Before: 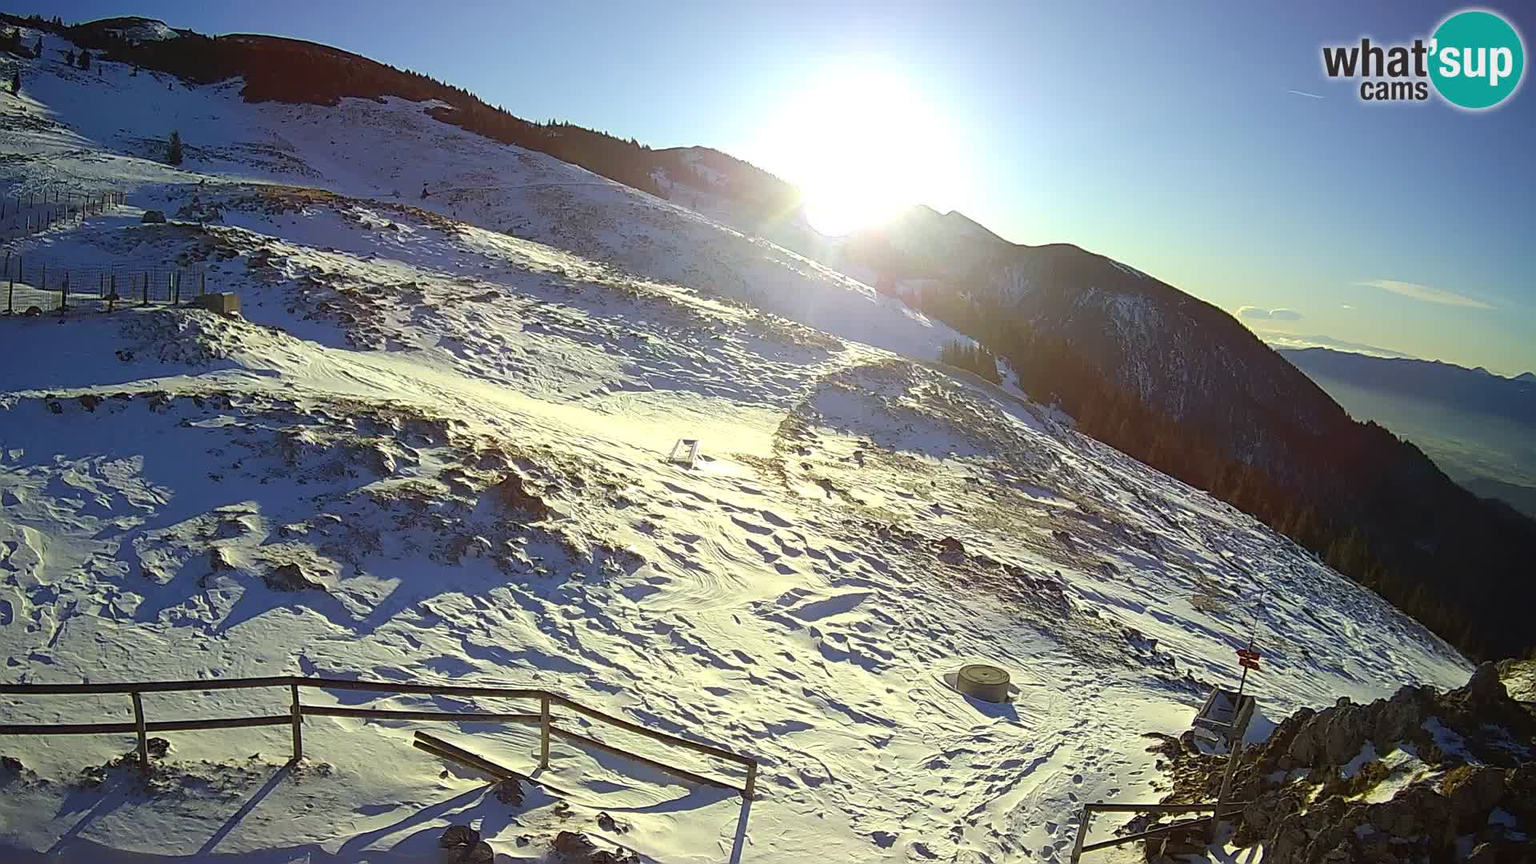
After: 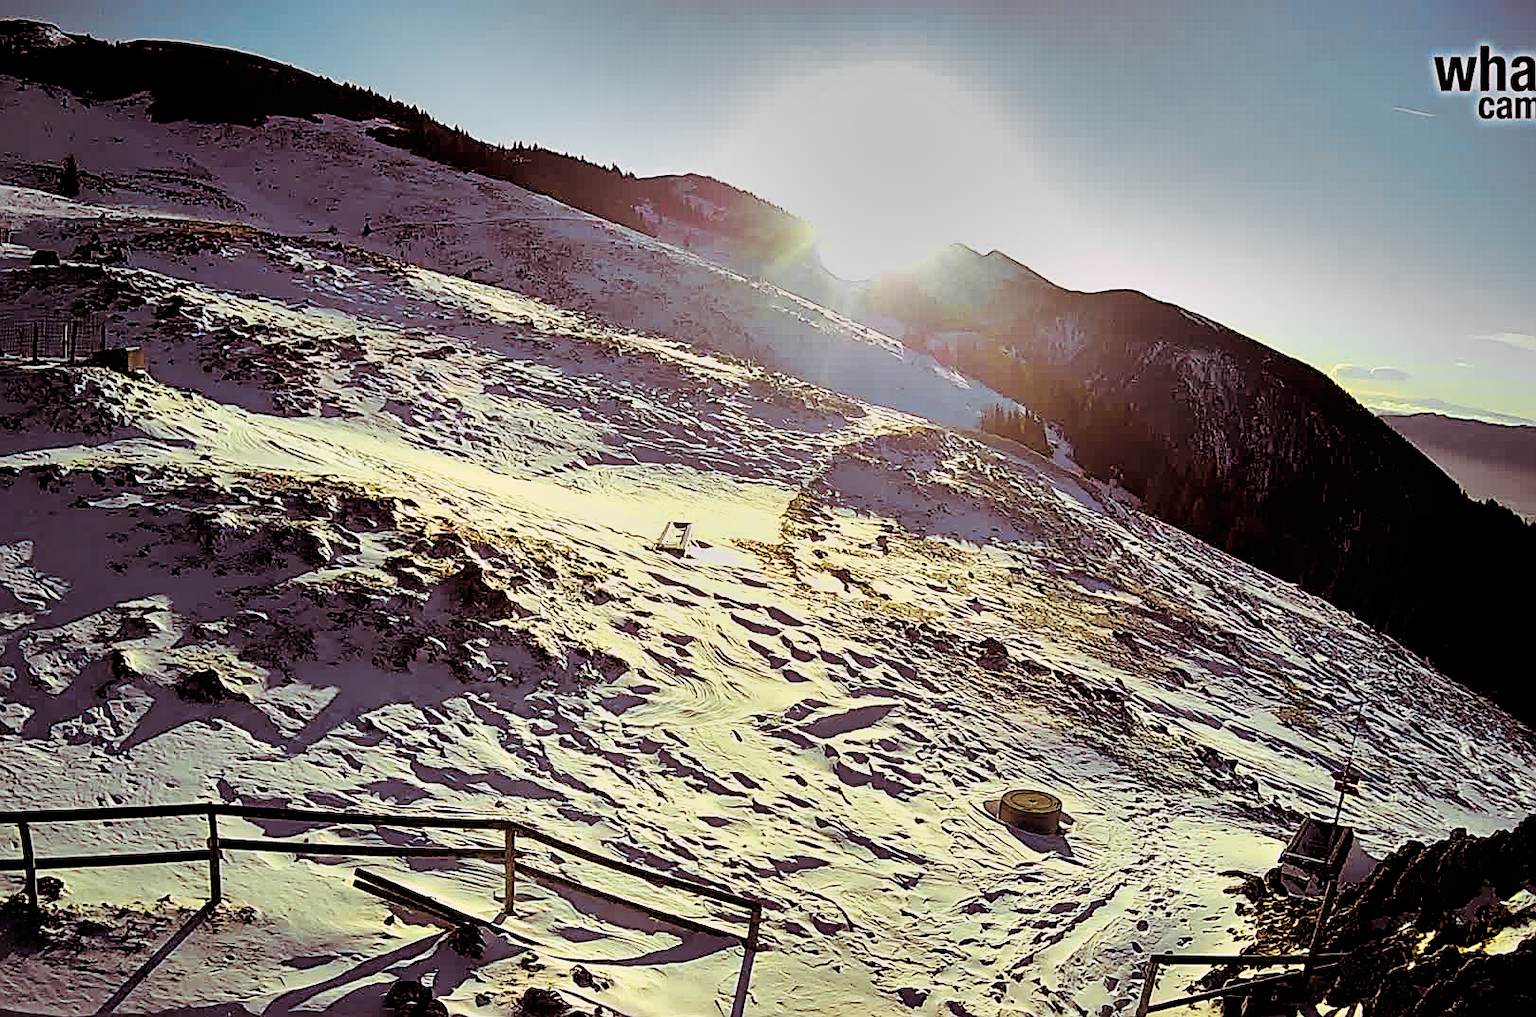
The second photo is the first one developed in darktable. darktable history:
crop: left 7.598%, right 7.873%
shadows and highlights: shadows 24.5, highlights -78.15, soften with gaussian
color zones: curves: ch0 [(0.257, 0.558) (0.75, 0.565)]; ch1 [(0.004, 0.857) (0.14, 0.416) (0.257, 0.695) (0.442, 0.032) (0.736, 0.266) (0.891, 0.741)]; ch2 [(0, 0.623) (0.112, 0.436) (0.271, 0.474) (0.516, 0.64) (0.743, 0.286)]
sharpen: on, module defaults
tone curve: curves: ch0 [(0, 0) (0.003, 0) (0.011, 0.001) (0.025, 0.003) (0.044, 0.004) (0.069, 0.007) (0.1, 0.01) (0.136, 0.033) (0.177, 0.082) (0.224, 0.141) (0.277, 0.208) (0.335, 0.282) (0.399, 0.363) (0.468, 0.451) (0.543, 0.545) (0.623, 0.647) (0.709, 0.756) (0.801, 0.87) (0.898, 0.972) (1, 1)], preserve colors none
filmic rgb: black relative exposure -4.14 EV, white relative exposure 5.1 EV, hardness 2.11, contrast 1.165
split-toning: highlights › hue 298.8°, highlights › saturation 0.73, compress 41.76%
